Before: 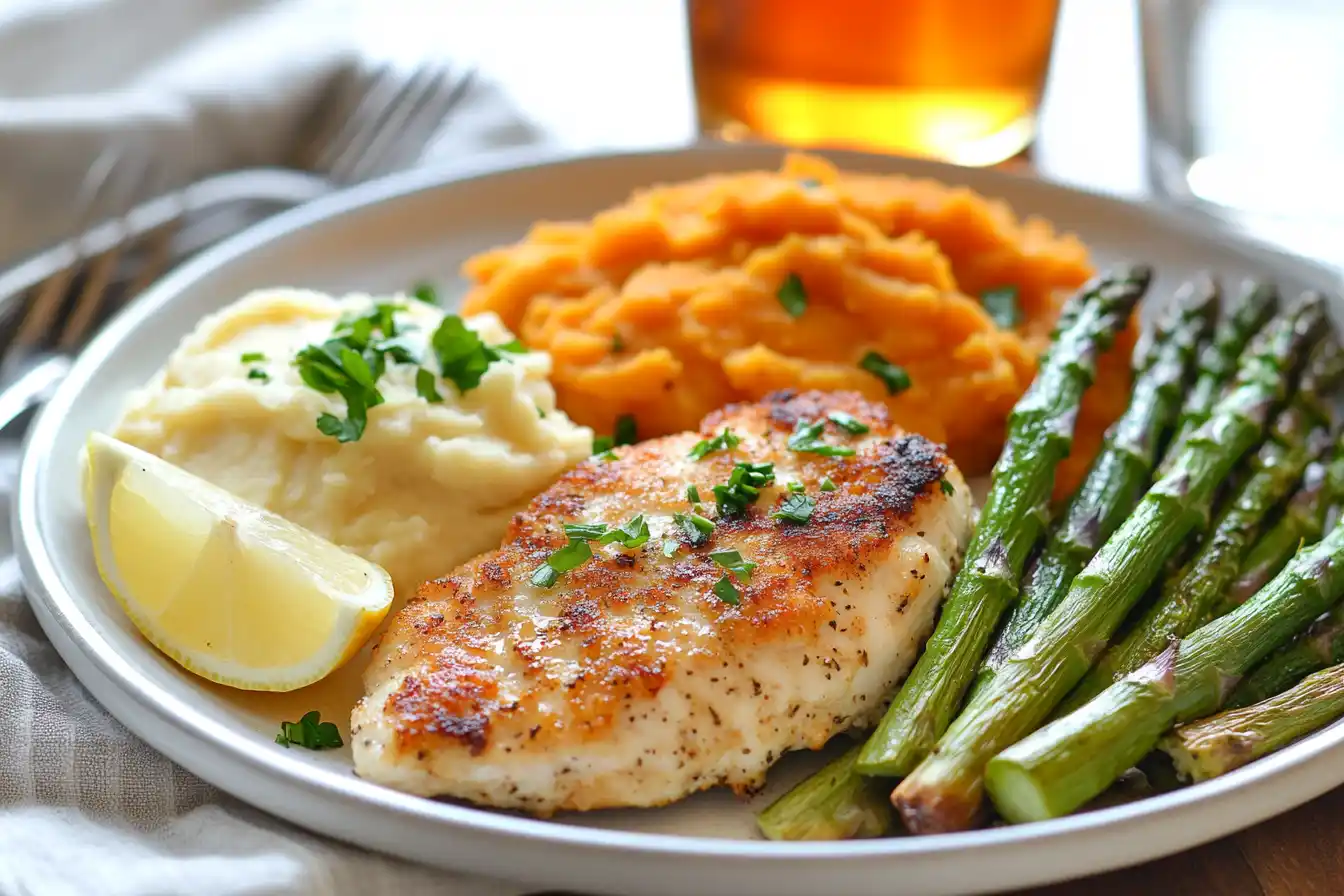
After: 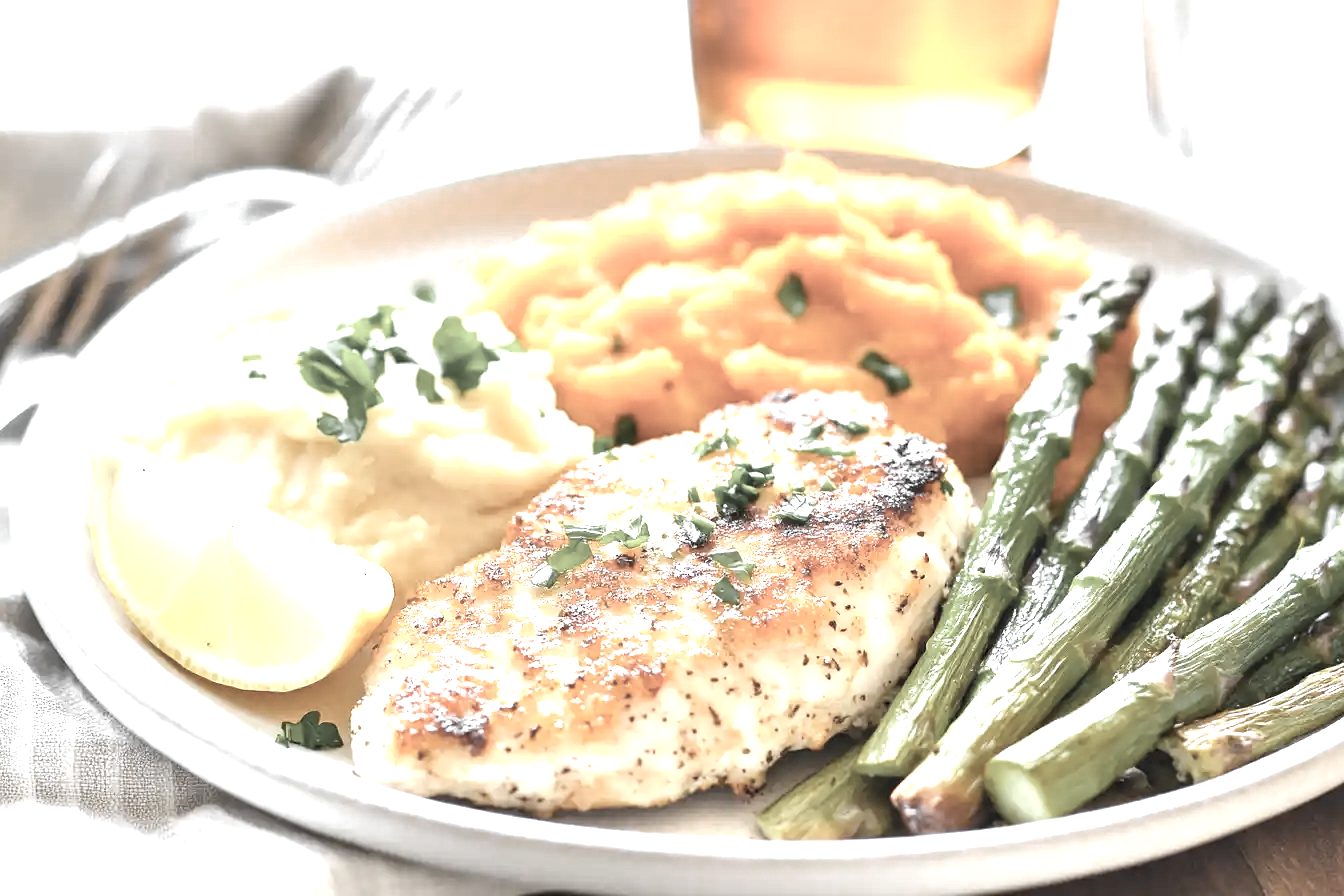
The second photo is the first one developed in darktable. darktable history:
exposure: black level correction 0.001, exposure 1.719 EV, compensate exposure bias true, compensate highlight preservation false
color zones: curves: ch0 [(0, 0.613) (0.01, 0.613) (0.245, 0.448) (0.498, 0.529) (0.642, 0.665) (0.879, 0.777) (0.99, 0.613)]; ch1 [(0, 0.035) (0.121, 0.189) (0.259, 0.197) (0.415, 0.061) (0.589, 0.022) (0.732, 0.022) (0.857, 0.026) (0.991, 0.053)]
